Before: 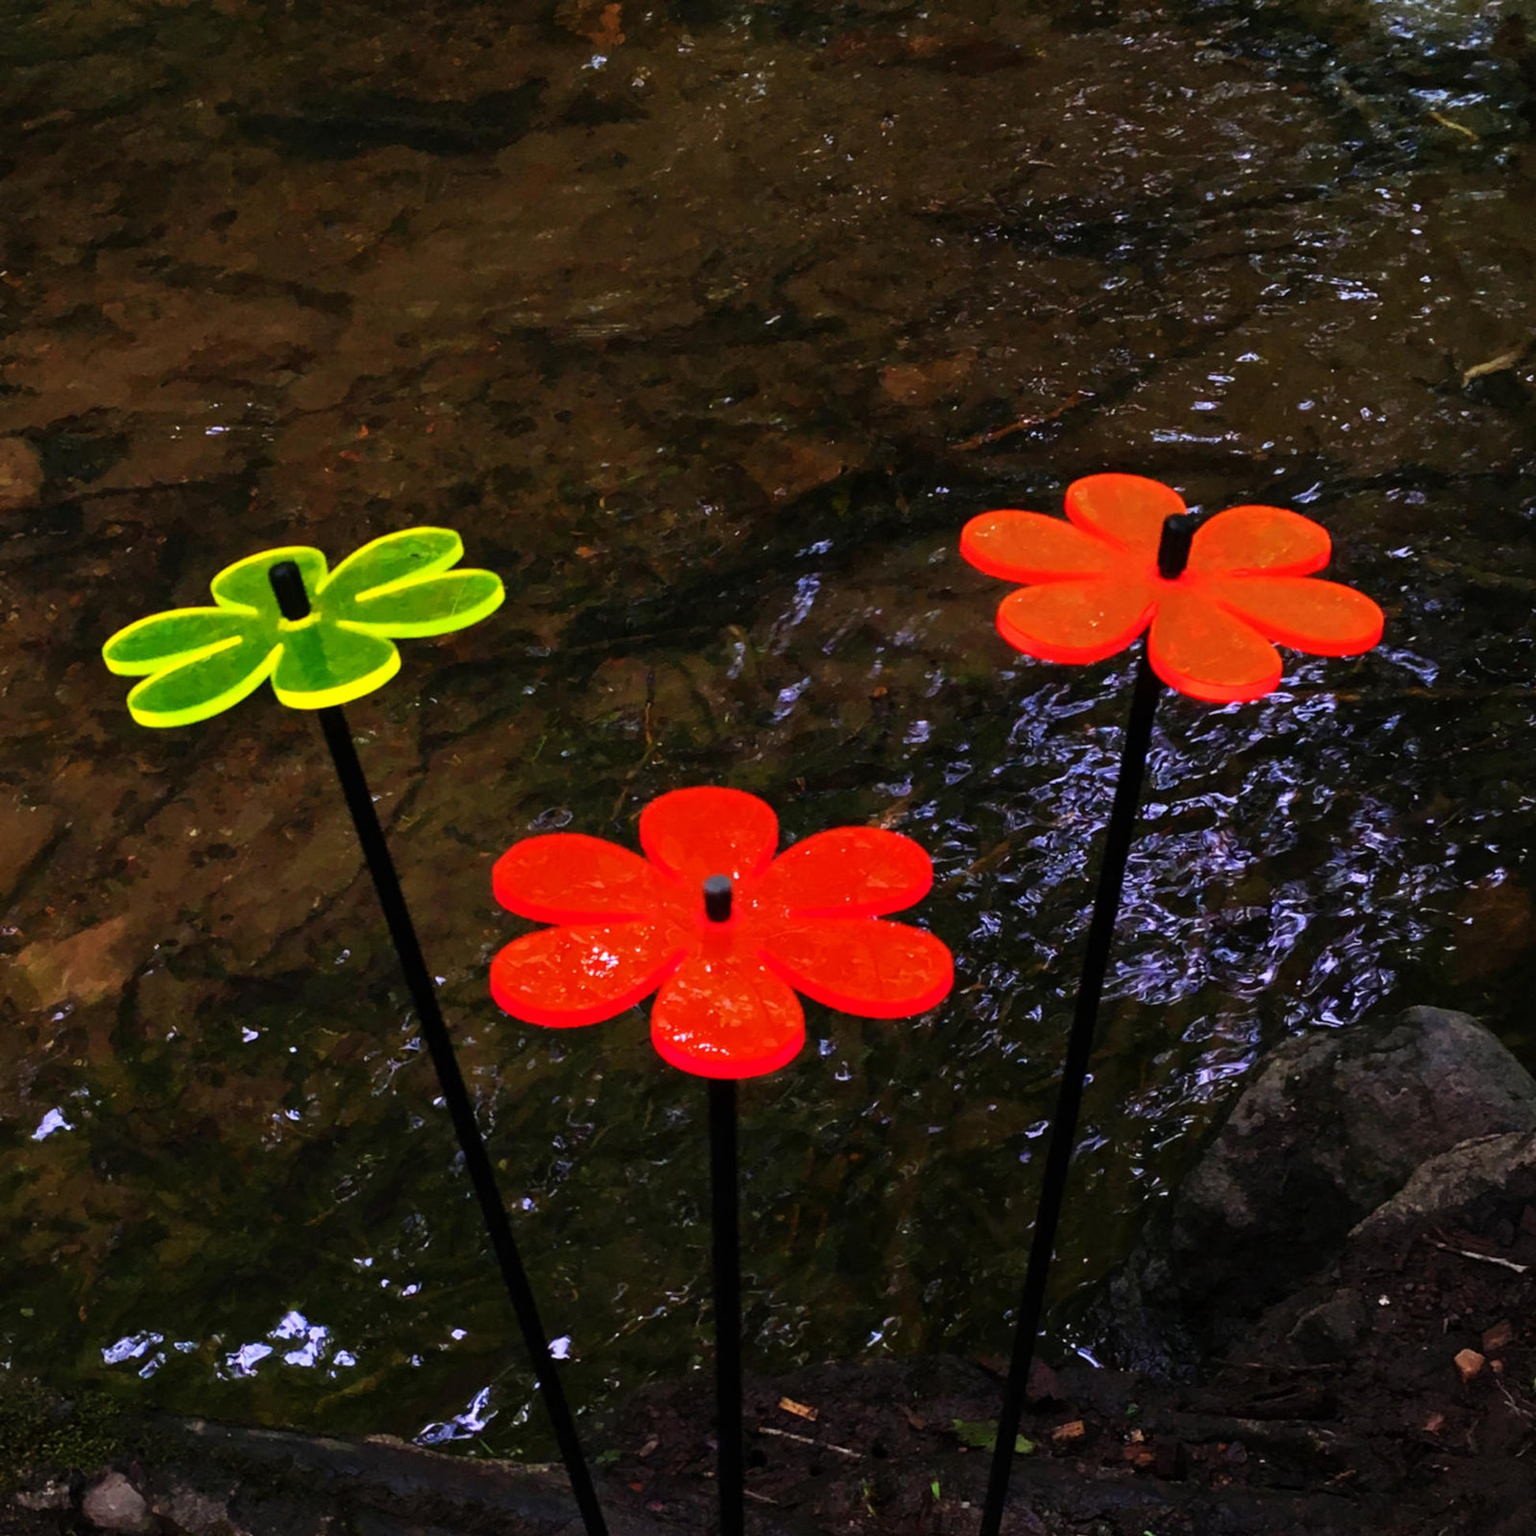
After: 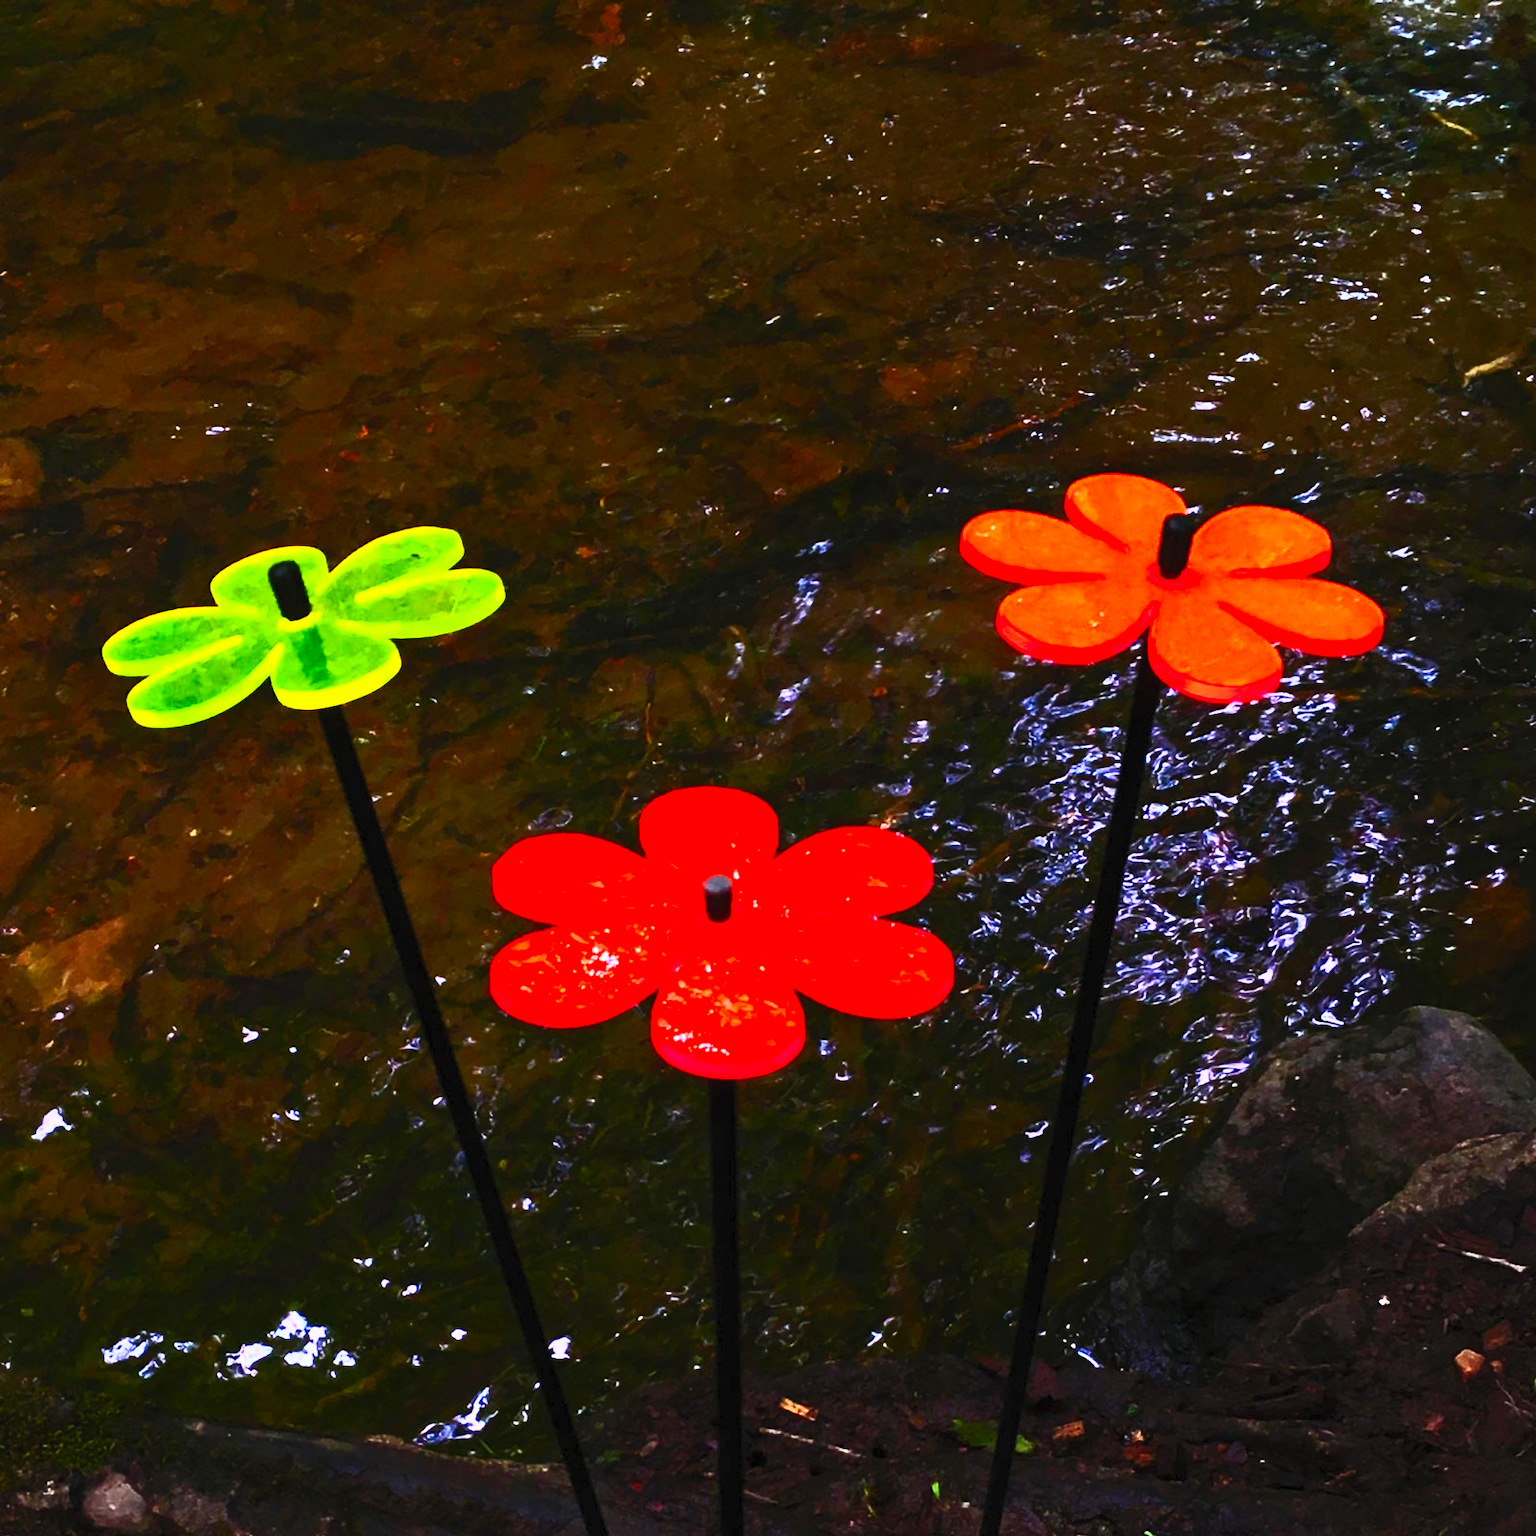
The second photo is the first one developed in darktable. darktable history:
contrast brightness saturation: contrast 0.83, brightness 0.59, saturation 0.59
white balance: emerald 1
